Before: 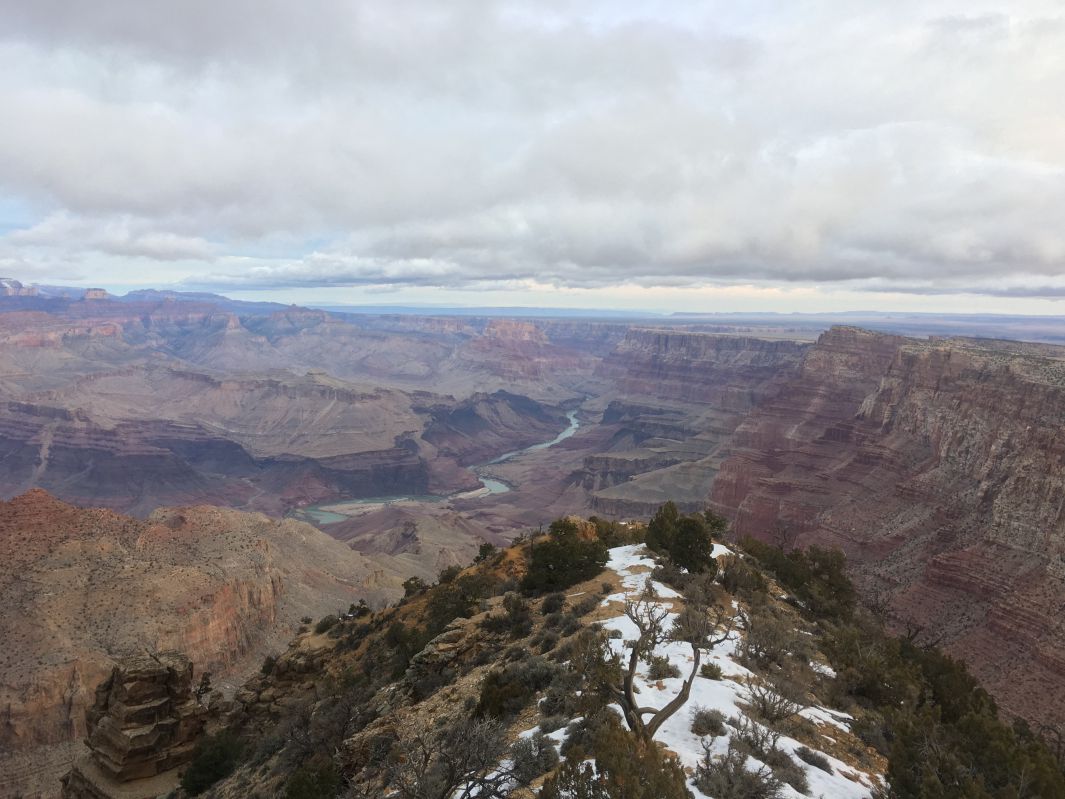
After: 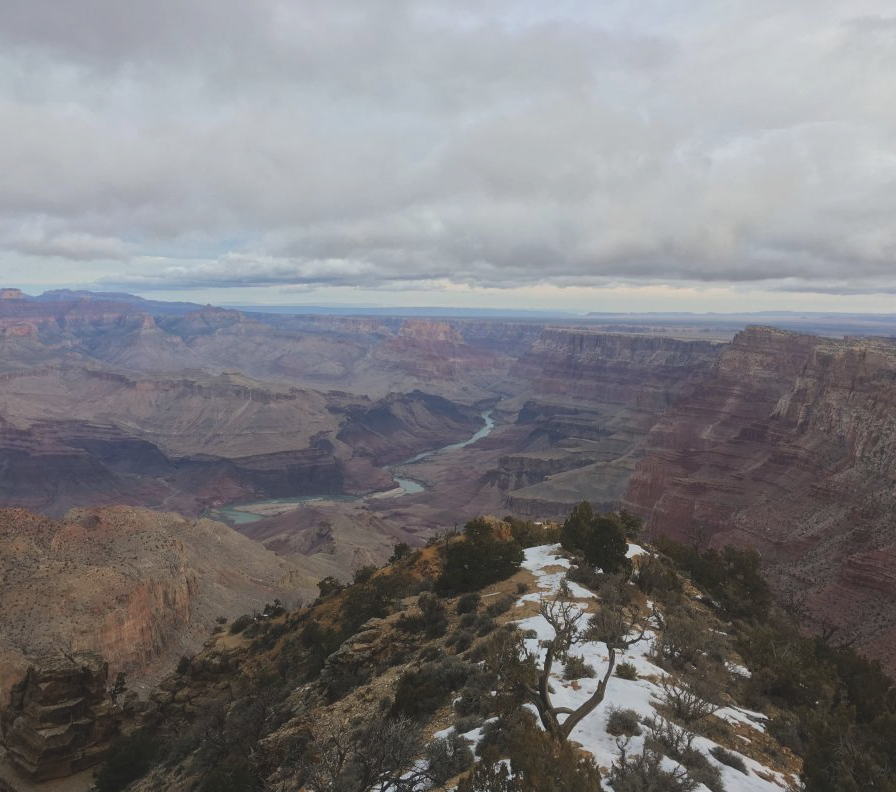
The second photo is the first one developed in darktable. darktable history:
exposure: black level correction -0.015, exposure -0.5 EV, compensate highlight preservation false
crop: left 8.026%, right 7.374%
